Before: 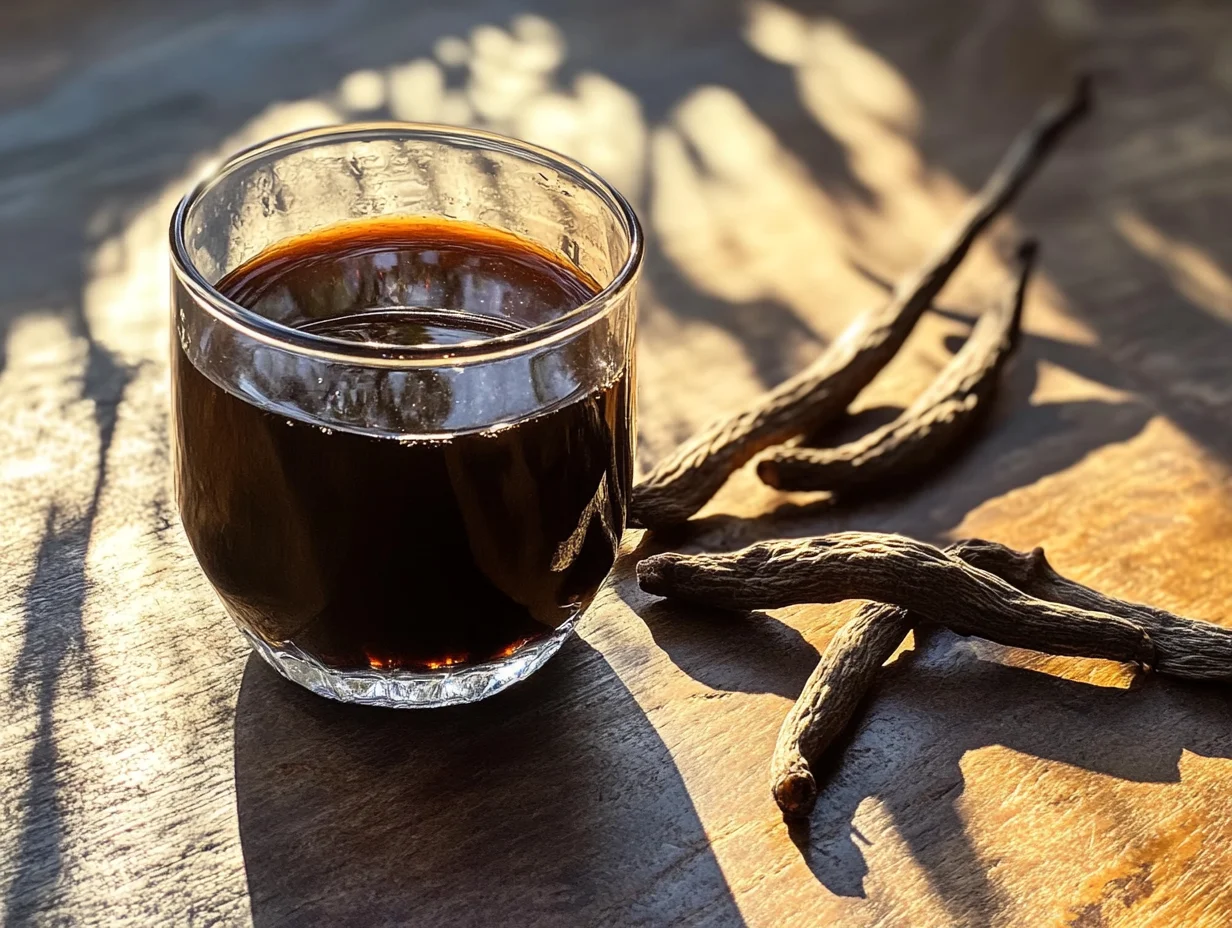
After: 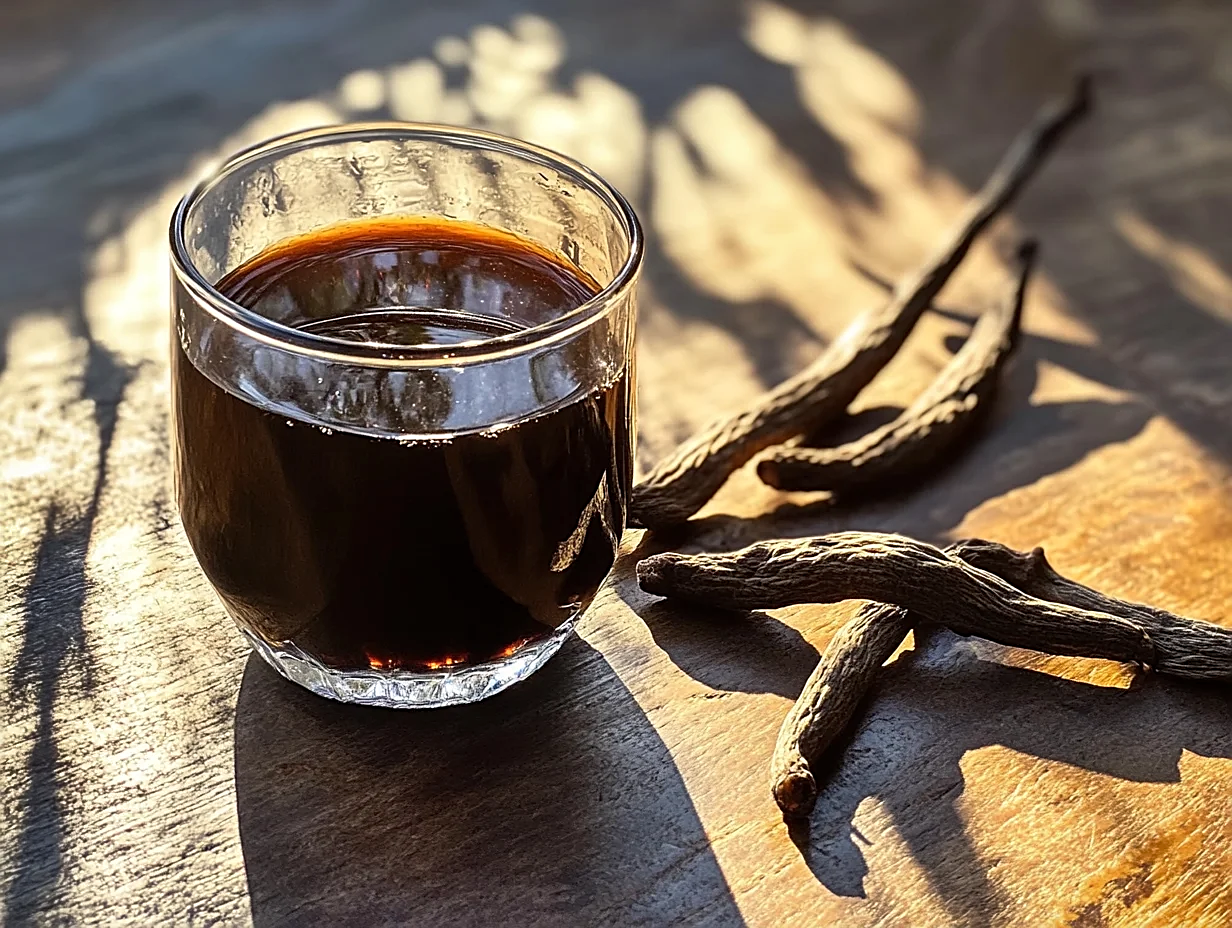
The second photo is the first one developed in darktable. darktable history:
shadows and highlights: radius 108.42, shadows 41.19, highlights -72.34, low approximation 0.01, soften with gaussian
sharpen: on, module defaults
